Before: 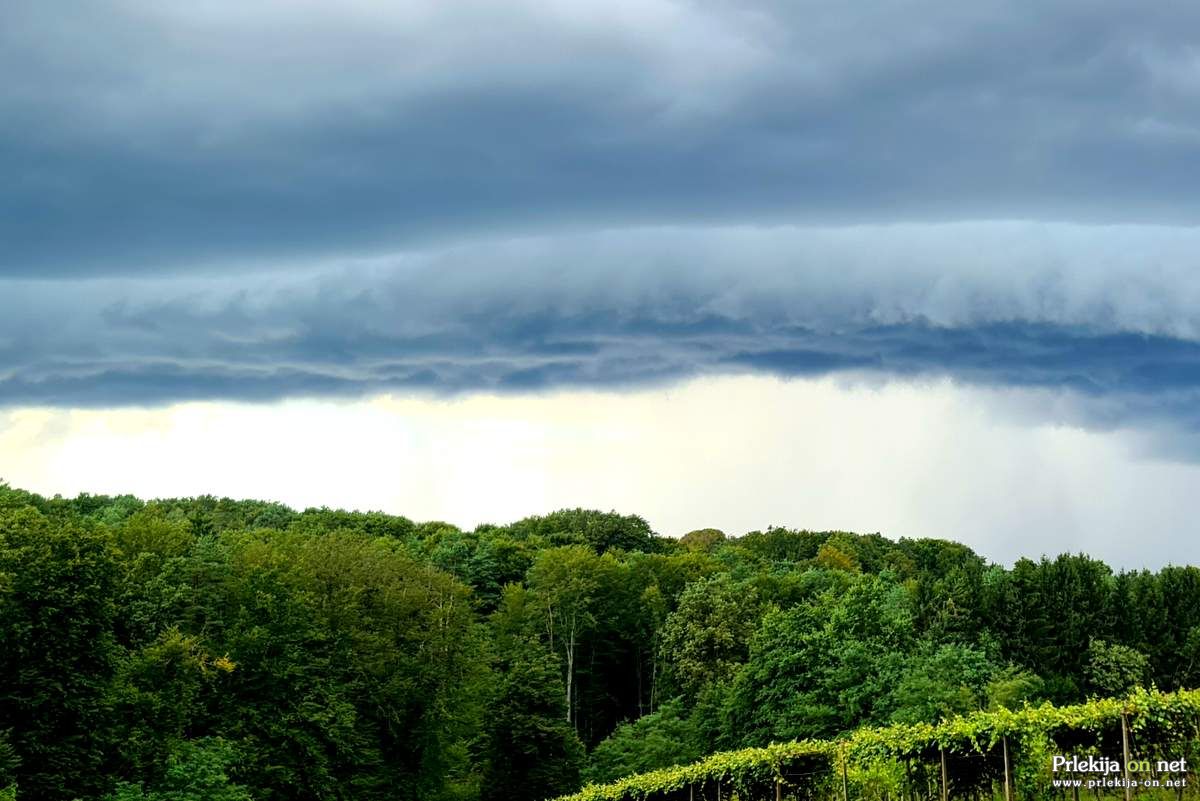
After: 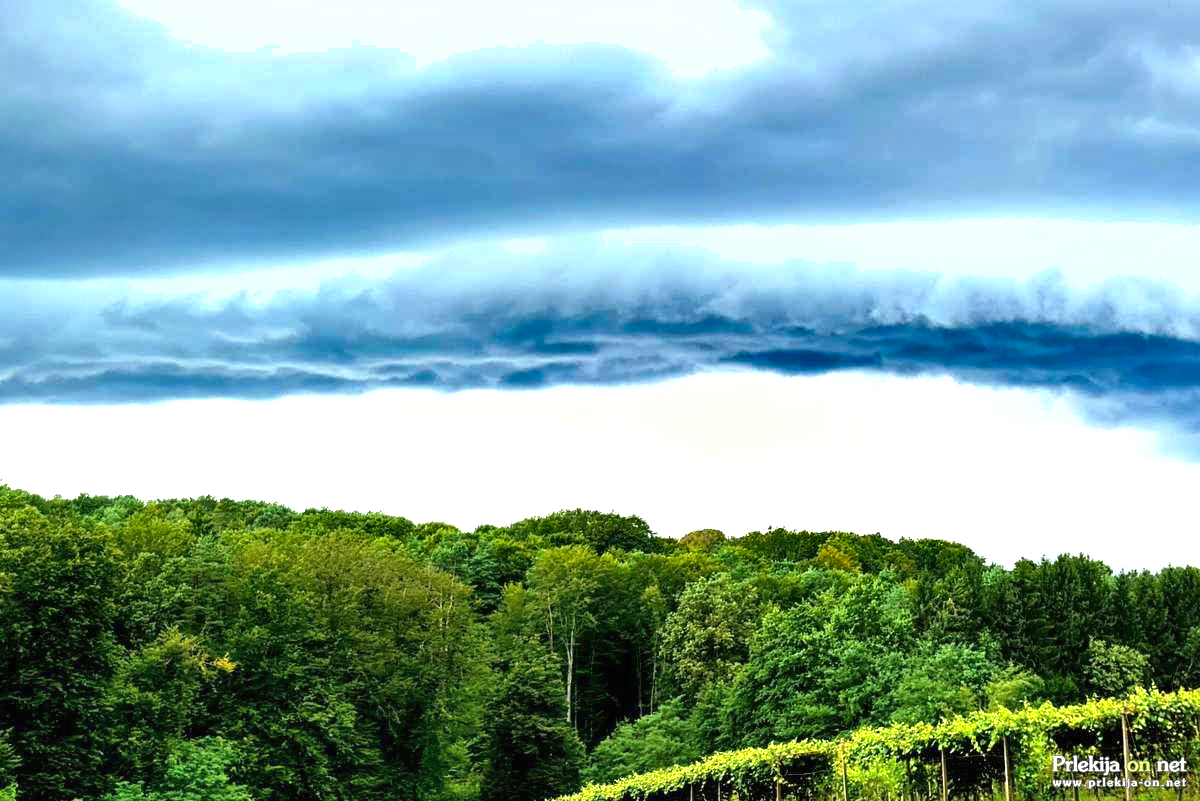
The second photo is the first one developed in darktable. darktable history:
shadows and highlights: white point adjustment 0.05, highlights color adjustment 55.9%, soften with gaussian
exposure: black level correction 0, exposure 1.1 EV, compensate highlight preservation false
